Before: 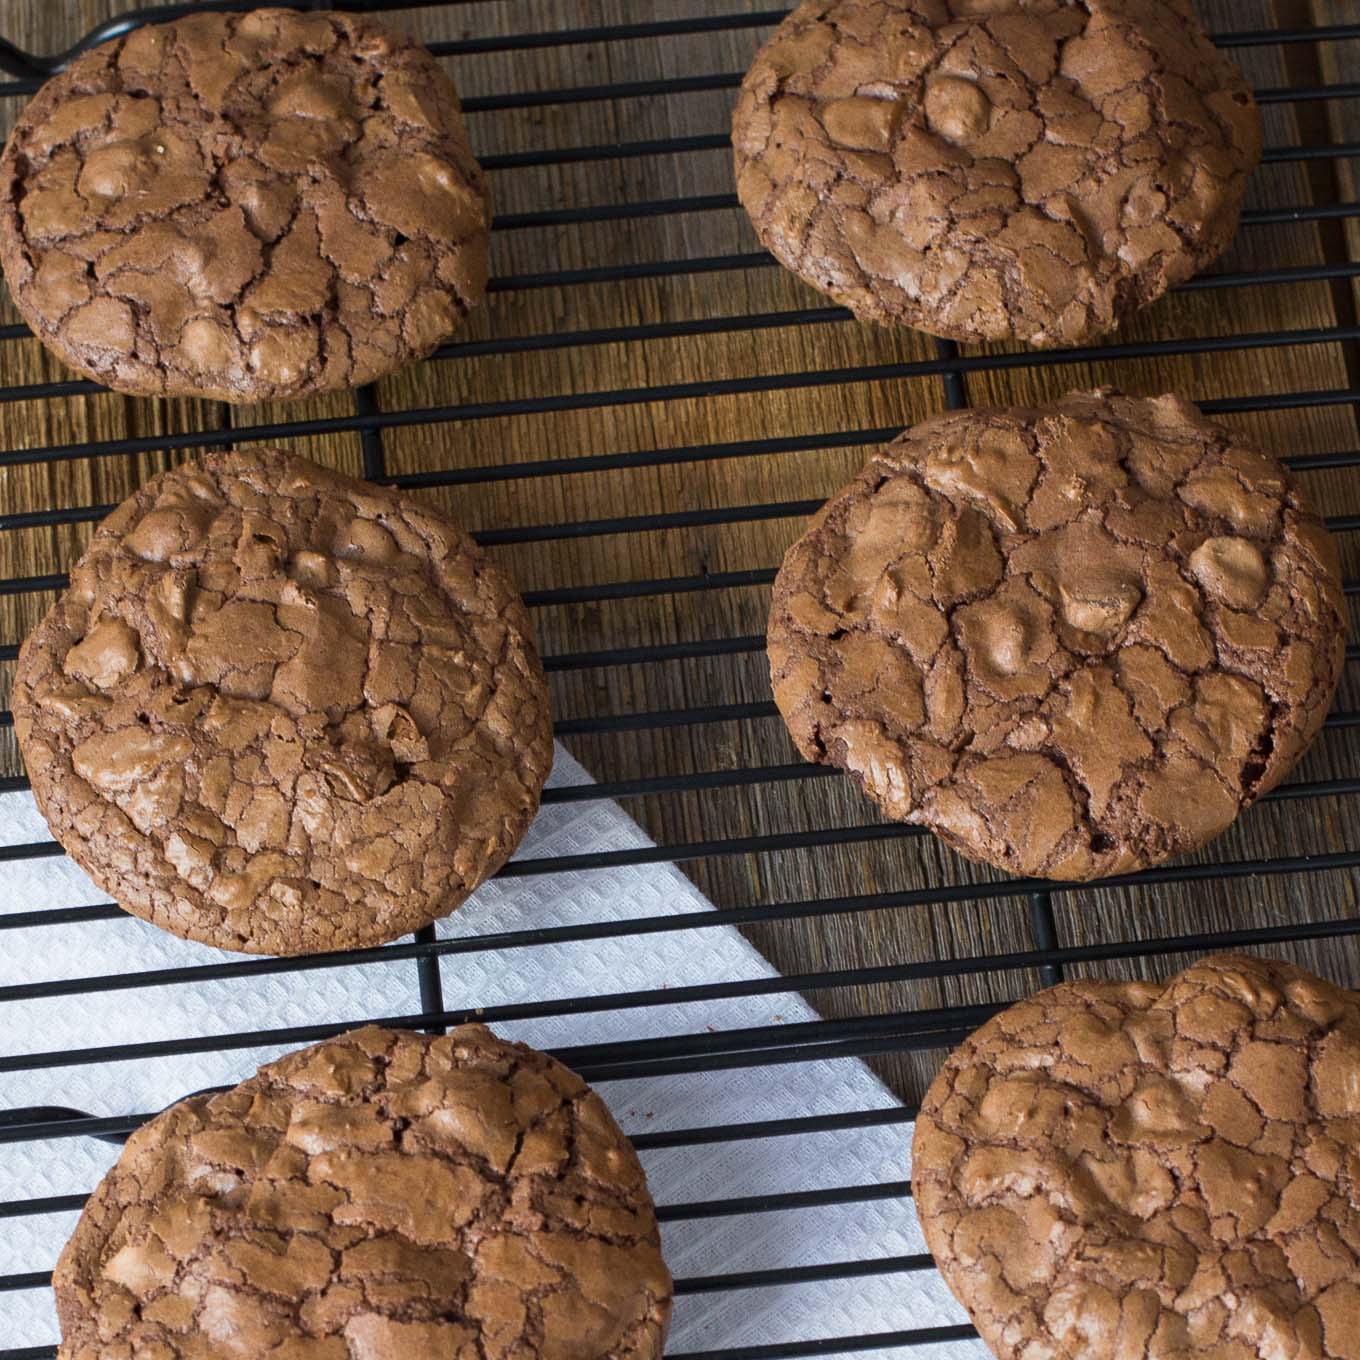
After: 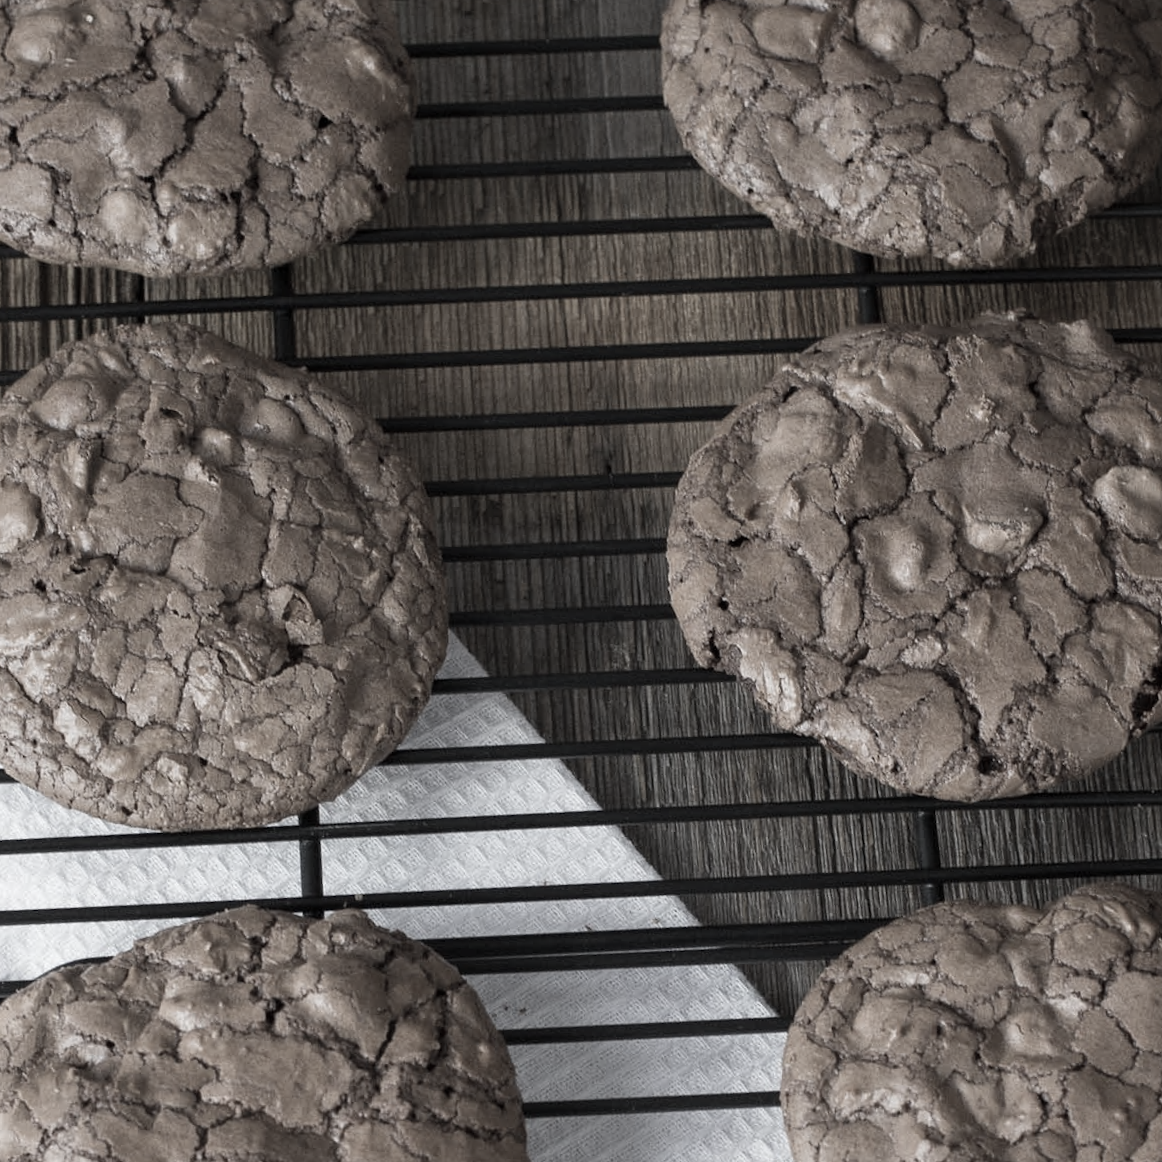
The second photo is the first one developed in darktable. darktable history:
crop and rotate: angle -3.27°, left 5.211%, top 5.211%, right 4.607%, bottom 4.607%
color correction: saturation 0.2
